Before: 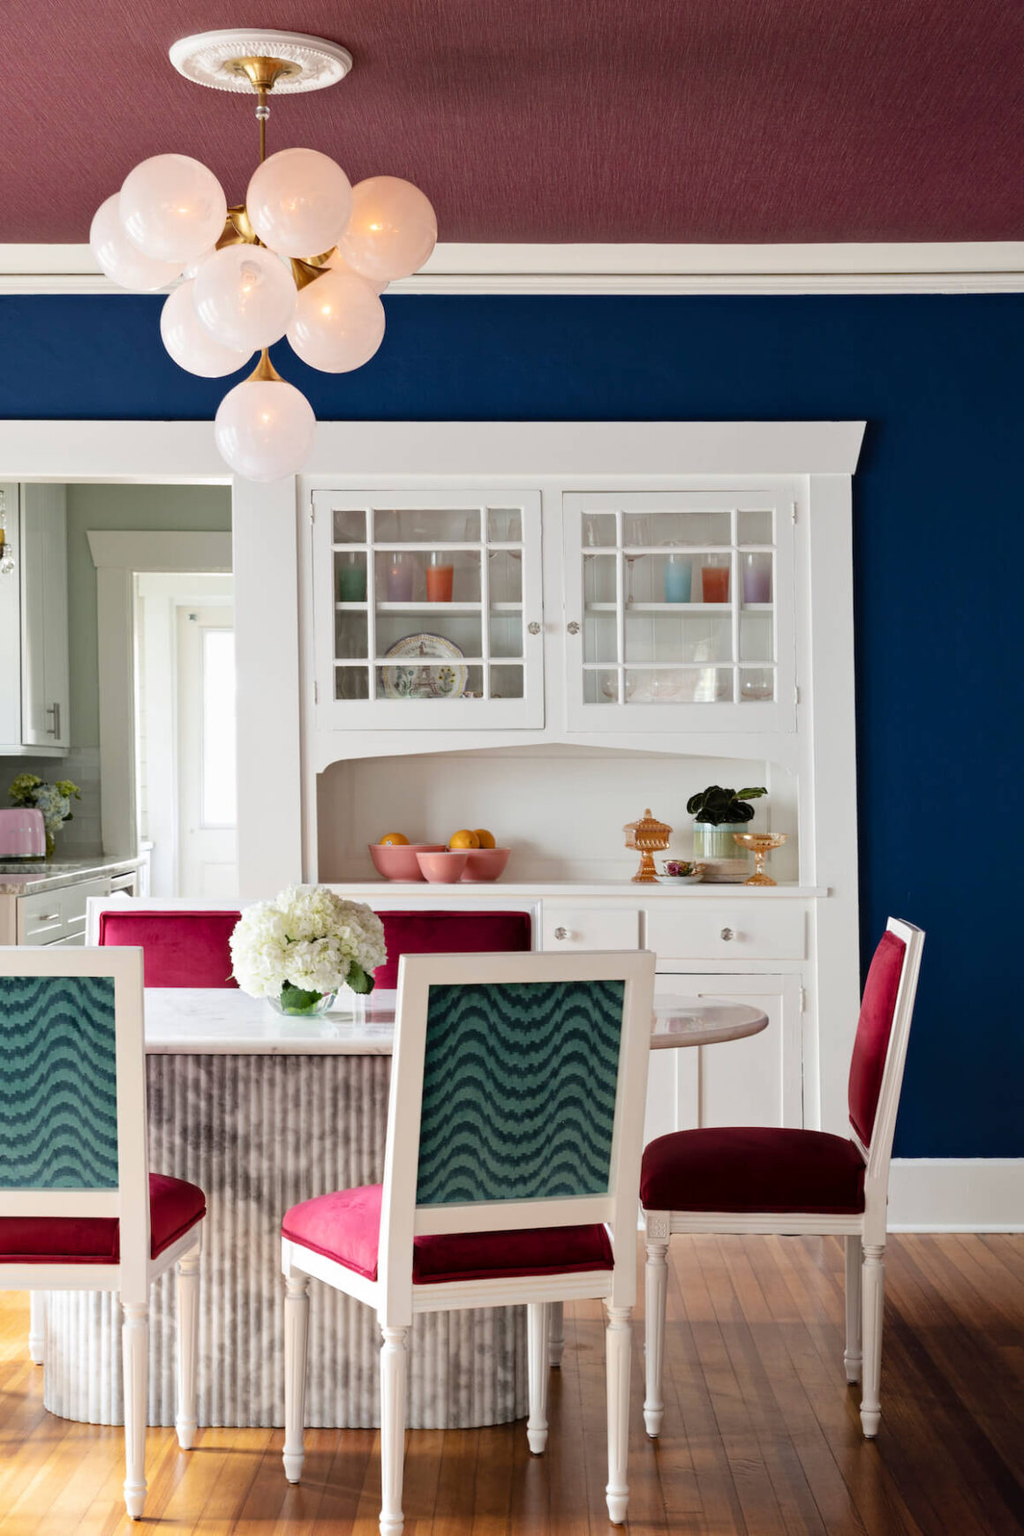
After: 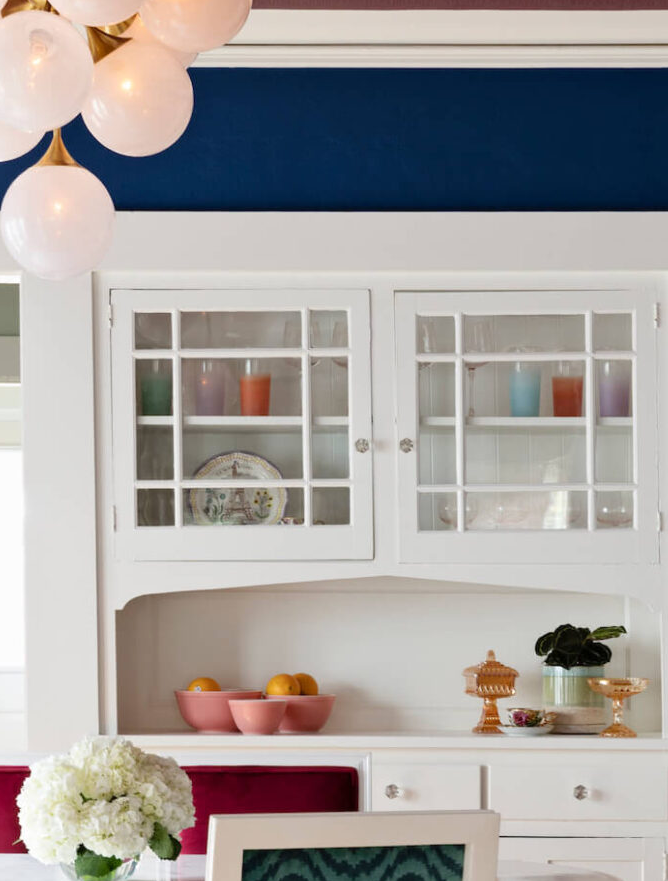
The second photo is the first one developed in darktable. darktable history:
crop: left 20.97%, top 15.323%, right 21.414%, bottom 33.998%
